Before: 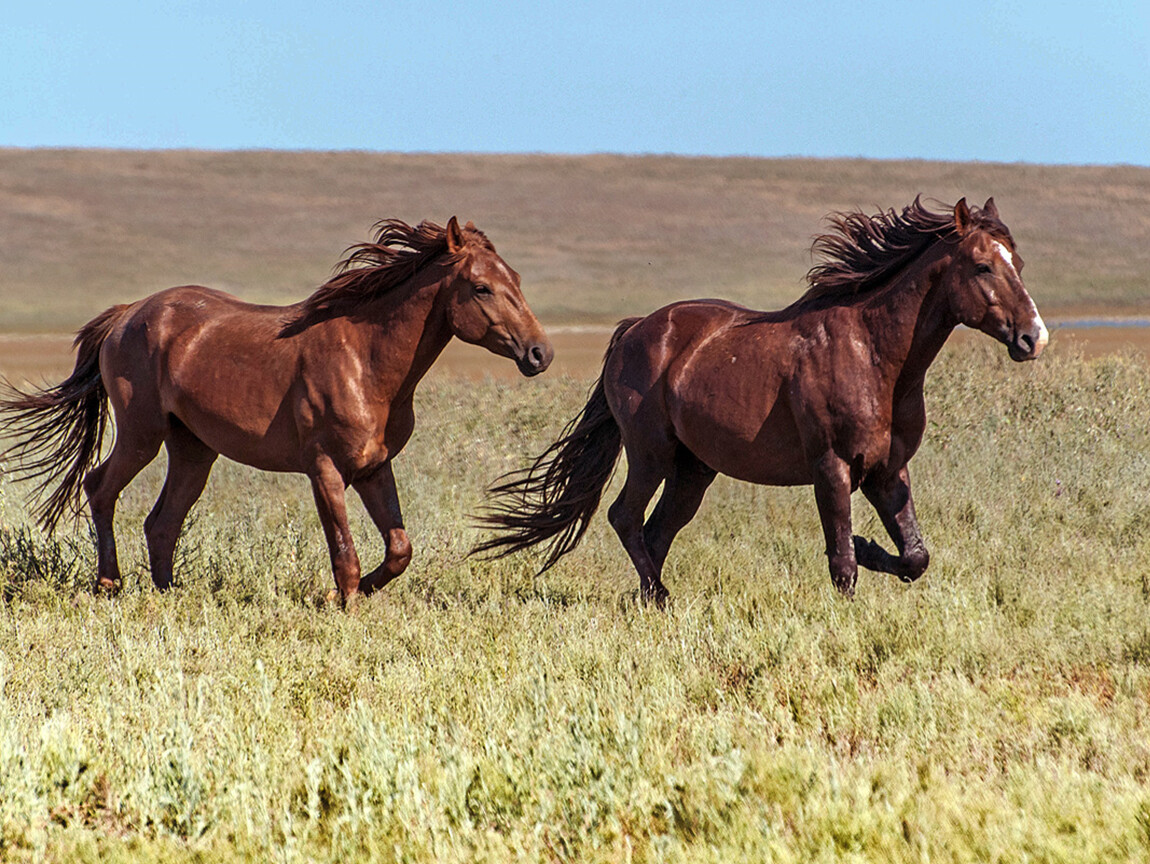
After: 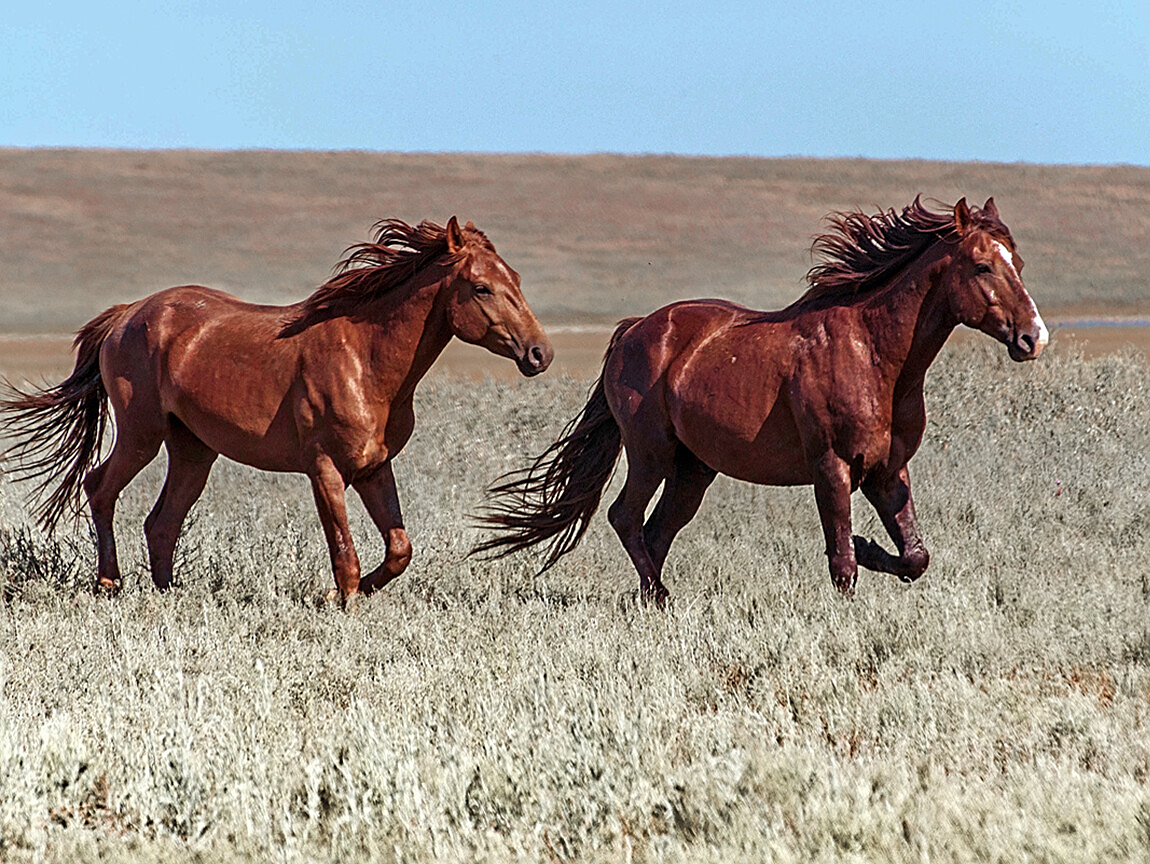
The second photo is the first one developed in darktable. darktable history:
sharpen: on, module defaults
color zones: curves: ch1 [(0, 0.708) (0.088, 0.648) (0.245, 0.187) (0.429, 0.326) (0.571, 0.498) (0.714, 0.5) (0.857, 0.5) (1, 0.708)]
